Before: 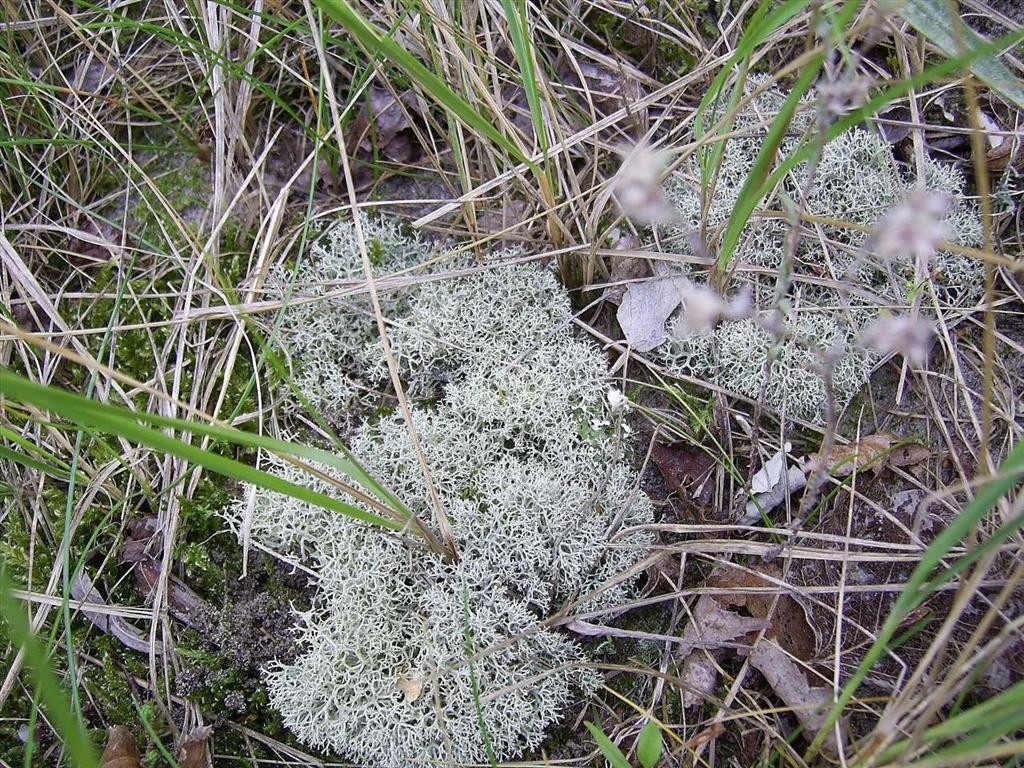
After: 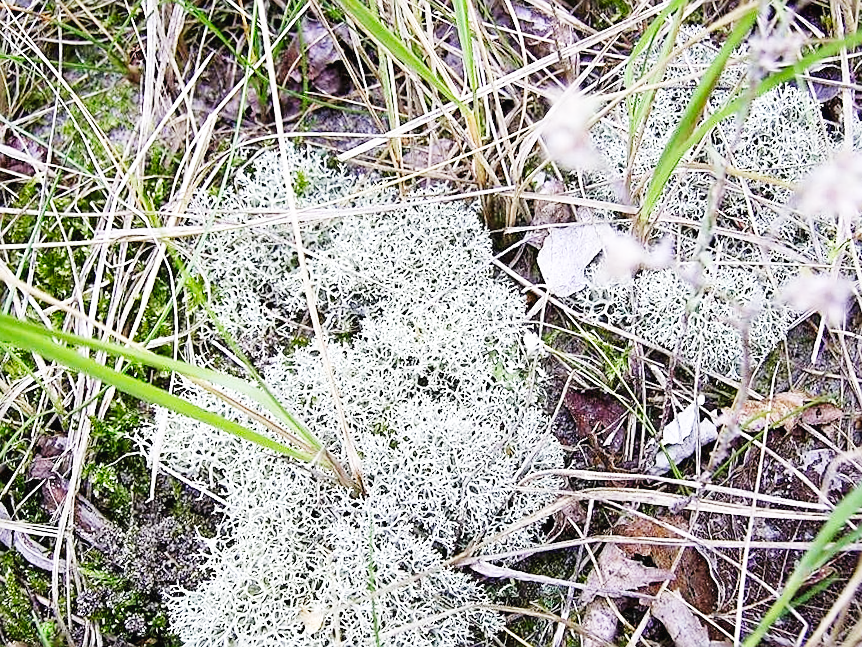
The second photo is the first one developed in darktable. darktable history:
crop and rotate: angle -3.08°, left 5.174%, top 5.182%, right 4.677%, bottom 4.637%
sharpen: on, module defaults
tone equalizer: edges refinement/feathering 500, mask exposure compensation -1.57 EV, preserve details no
base curve: curves: ch0 [(0, 0.003) (0.001, 0.002) (0.006, 0.004) (0.02, 0.022) (0.048, 0.086) (0.094, 0.234) (0.162, 0.431) (0.258, 0.629) (0.385, 0.8) (0.548, 0.918) (0.751, 0.988) (1, 1)], preserve colors none
